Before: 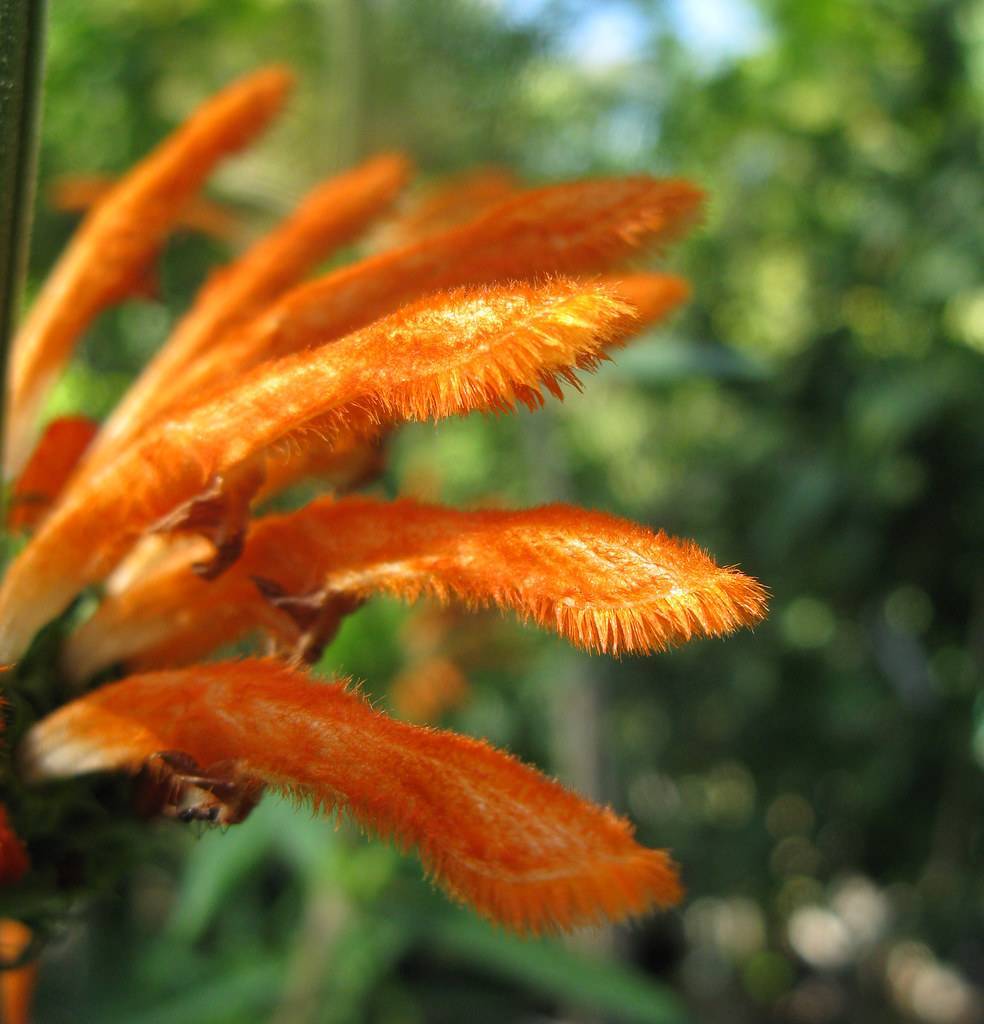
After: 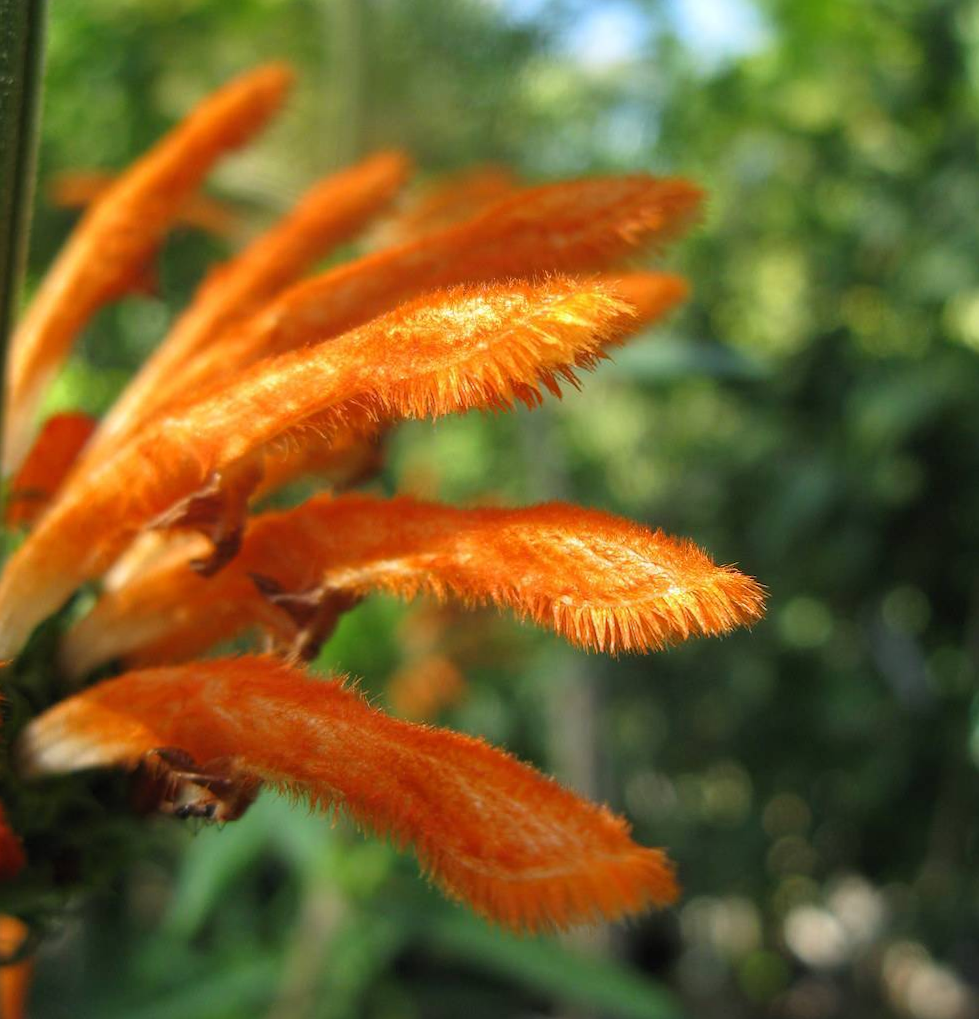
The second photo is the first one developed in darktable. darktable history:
crop and rotate: angle -0.266°
